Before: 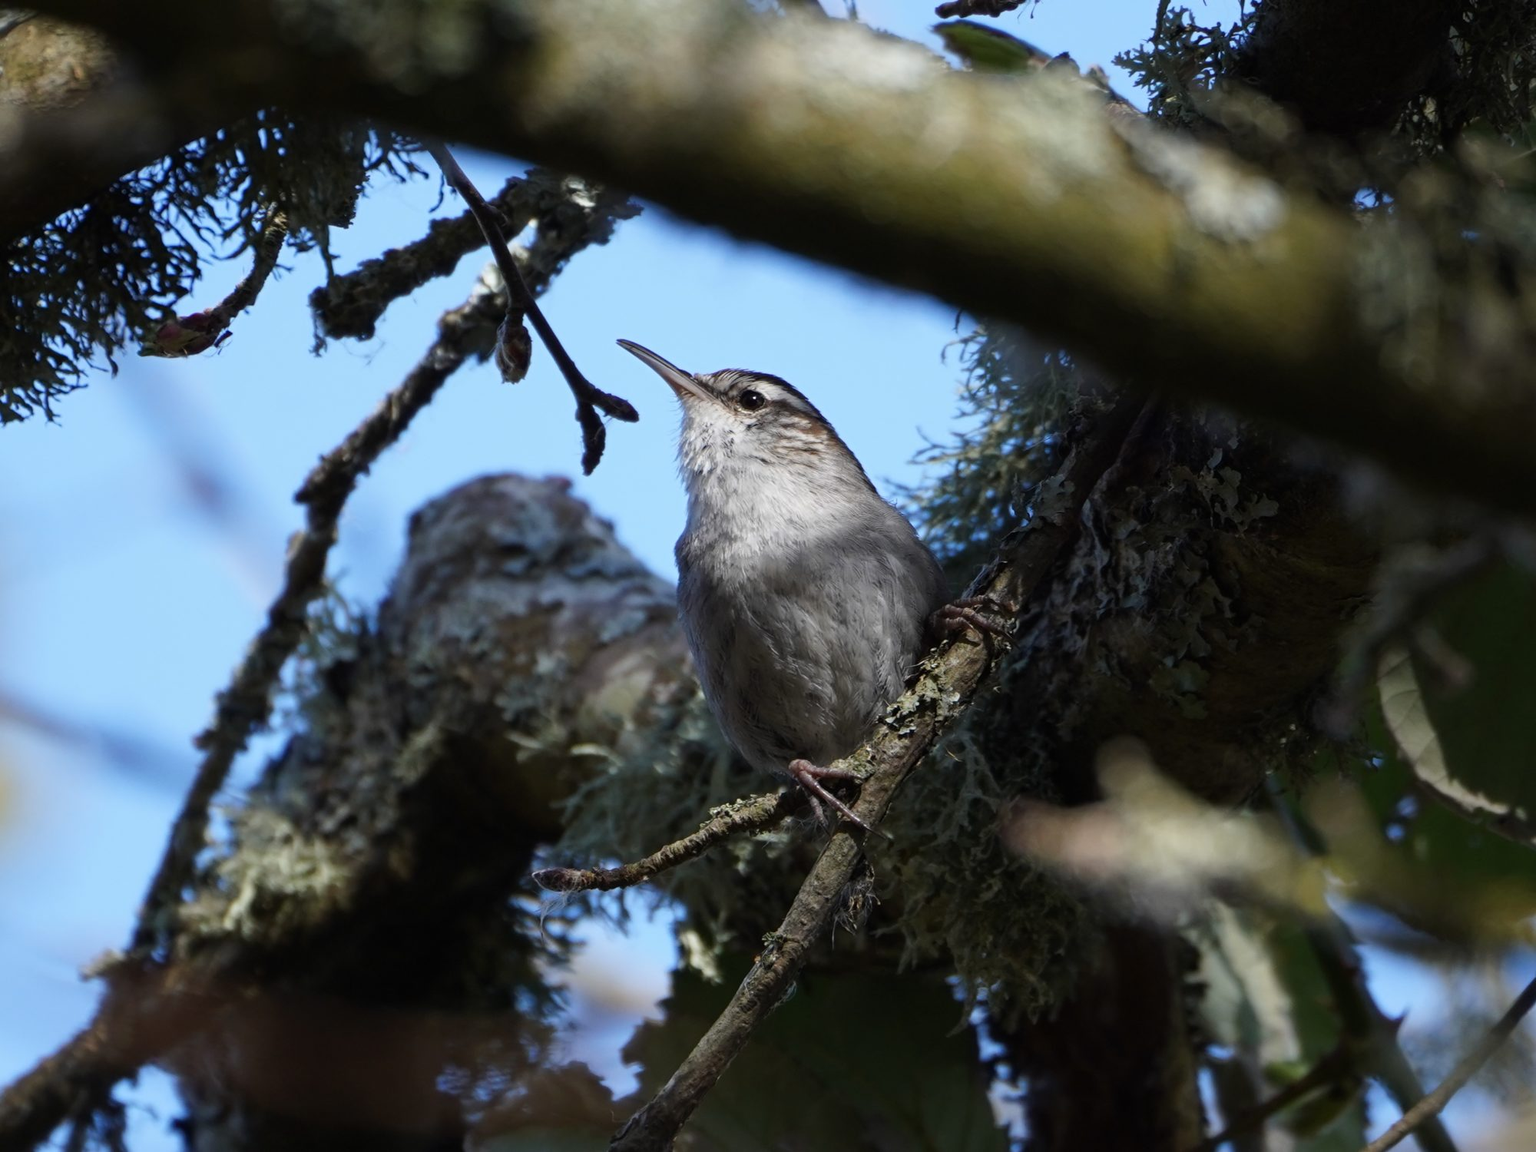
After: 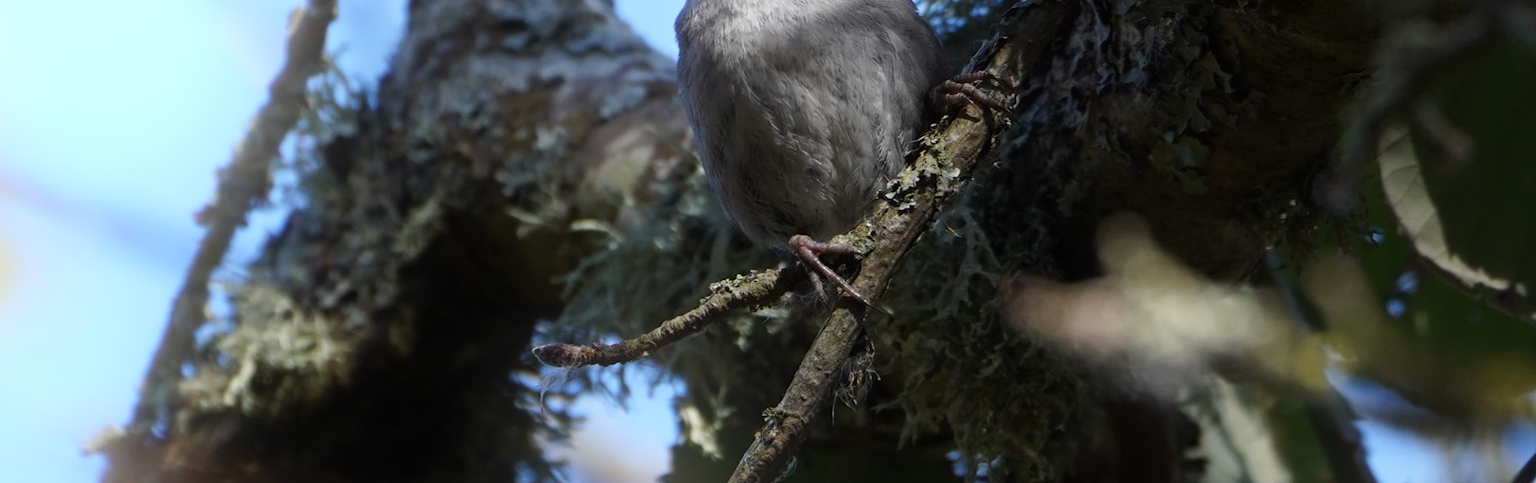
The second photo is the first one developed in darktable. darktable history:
bloom: on, module defaults
crop: top 45.551%, bottom 12.262%
contrast brightness saturation: contrast 0.05
exposure: exposure -0.04 EV, compensate highlight preservation false
